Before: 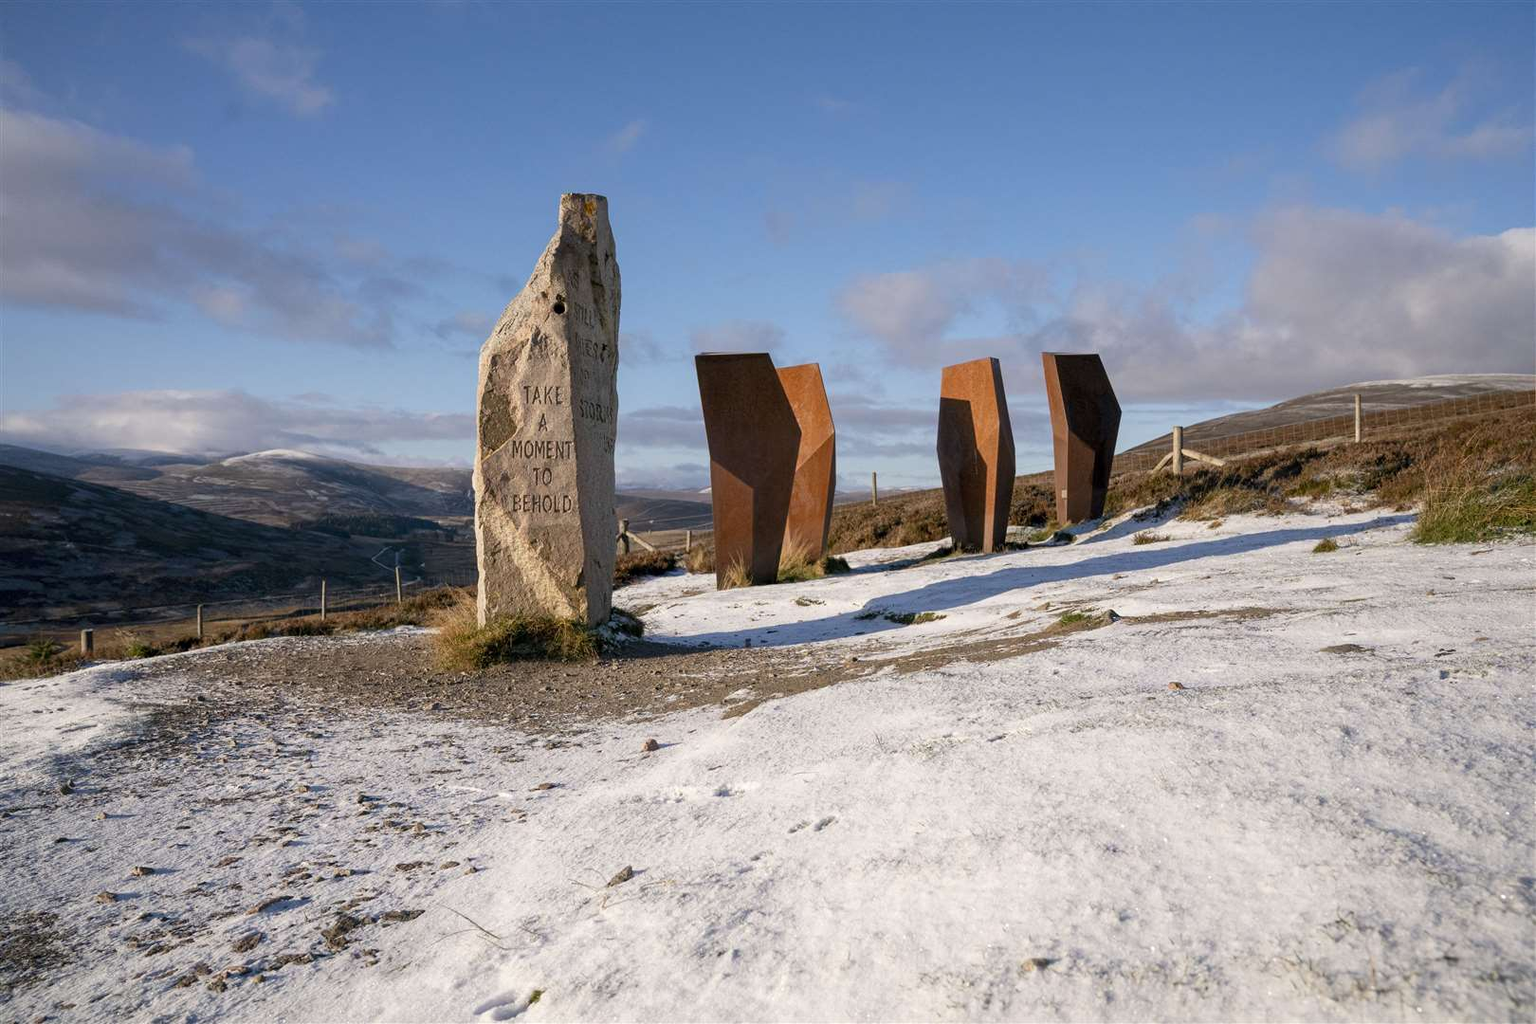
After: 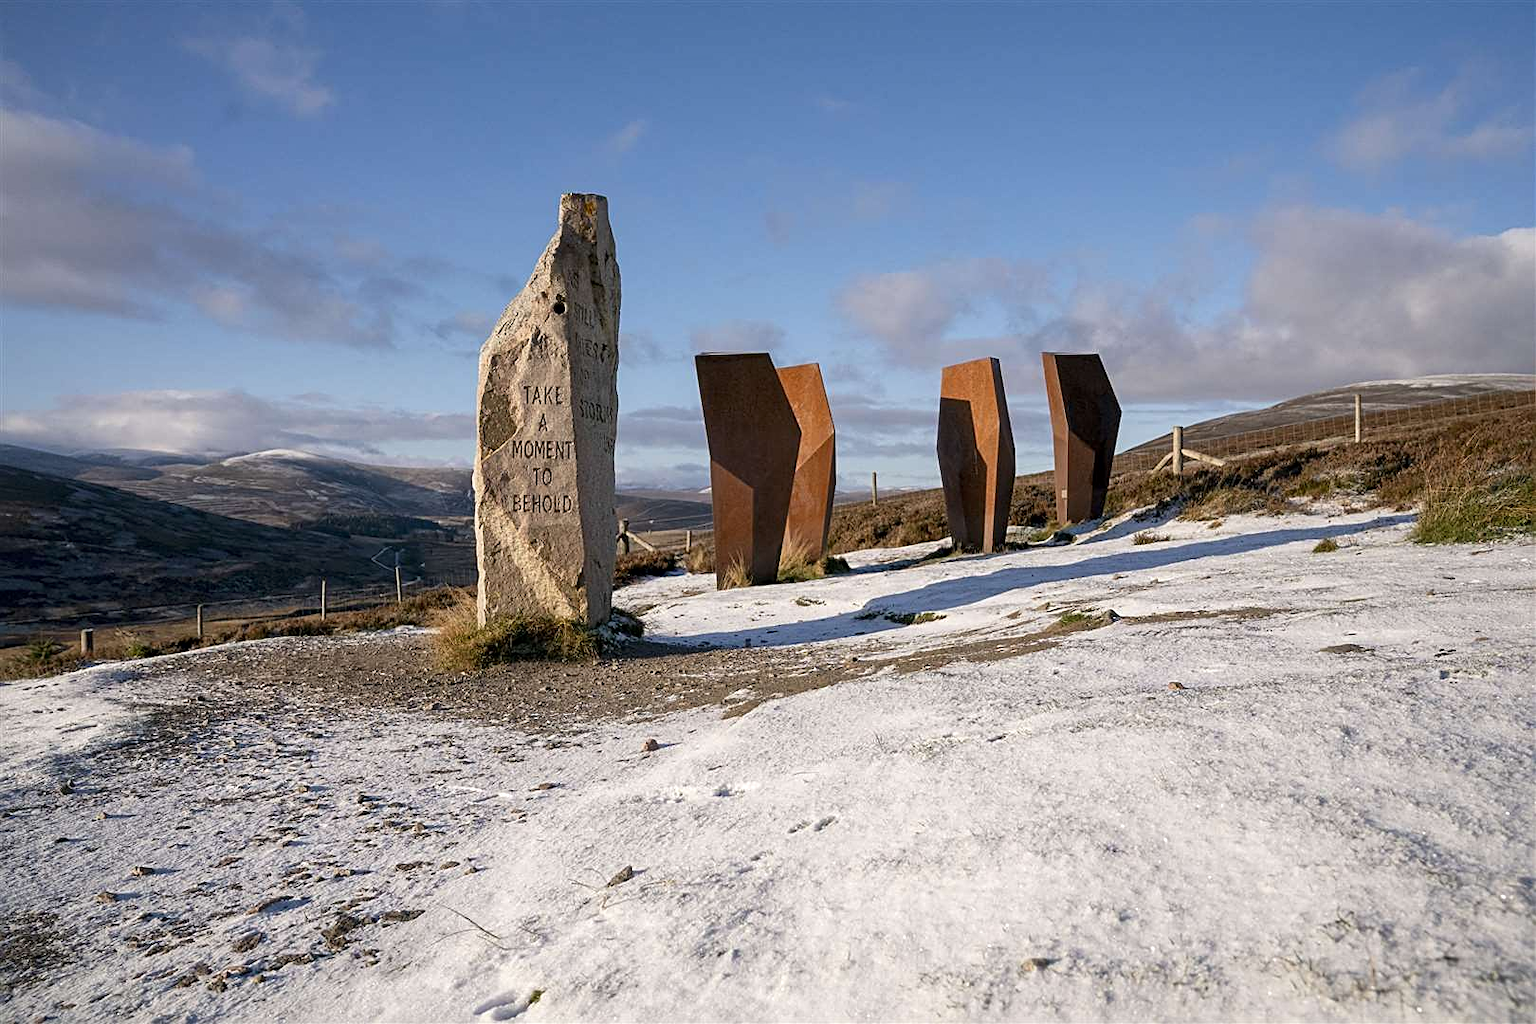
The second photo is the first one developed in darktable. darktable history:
sharpen: on, module defaults
local contrast: mode bilateral grid, contrast 20, coarseness 50, detail 119%, midtone range 0.2
